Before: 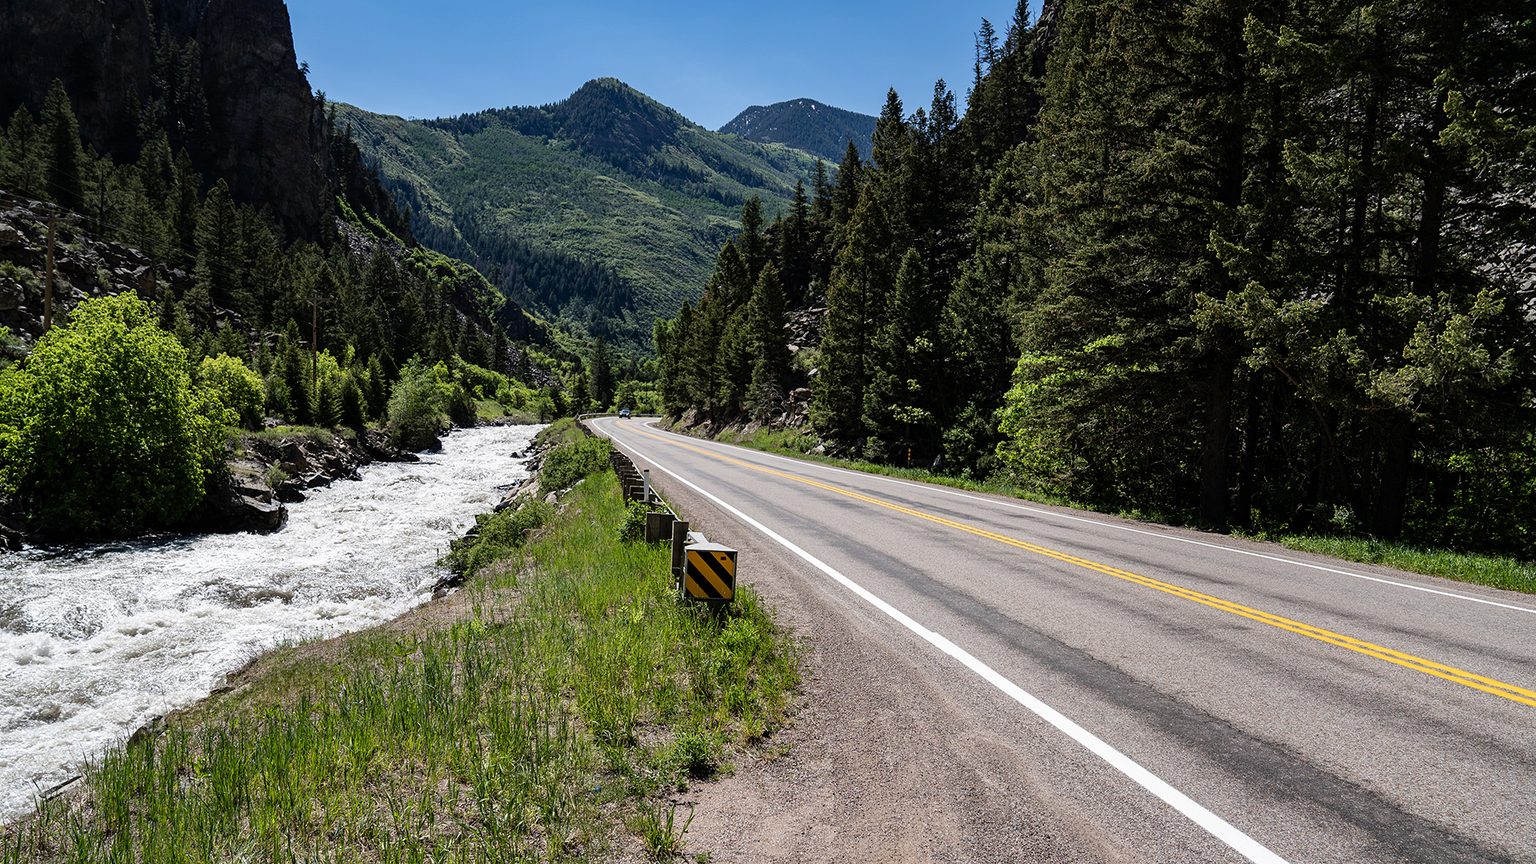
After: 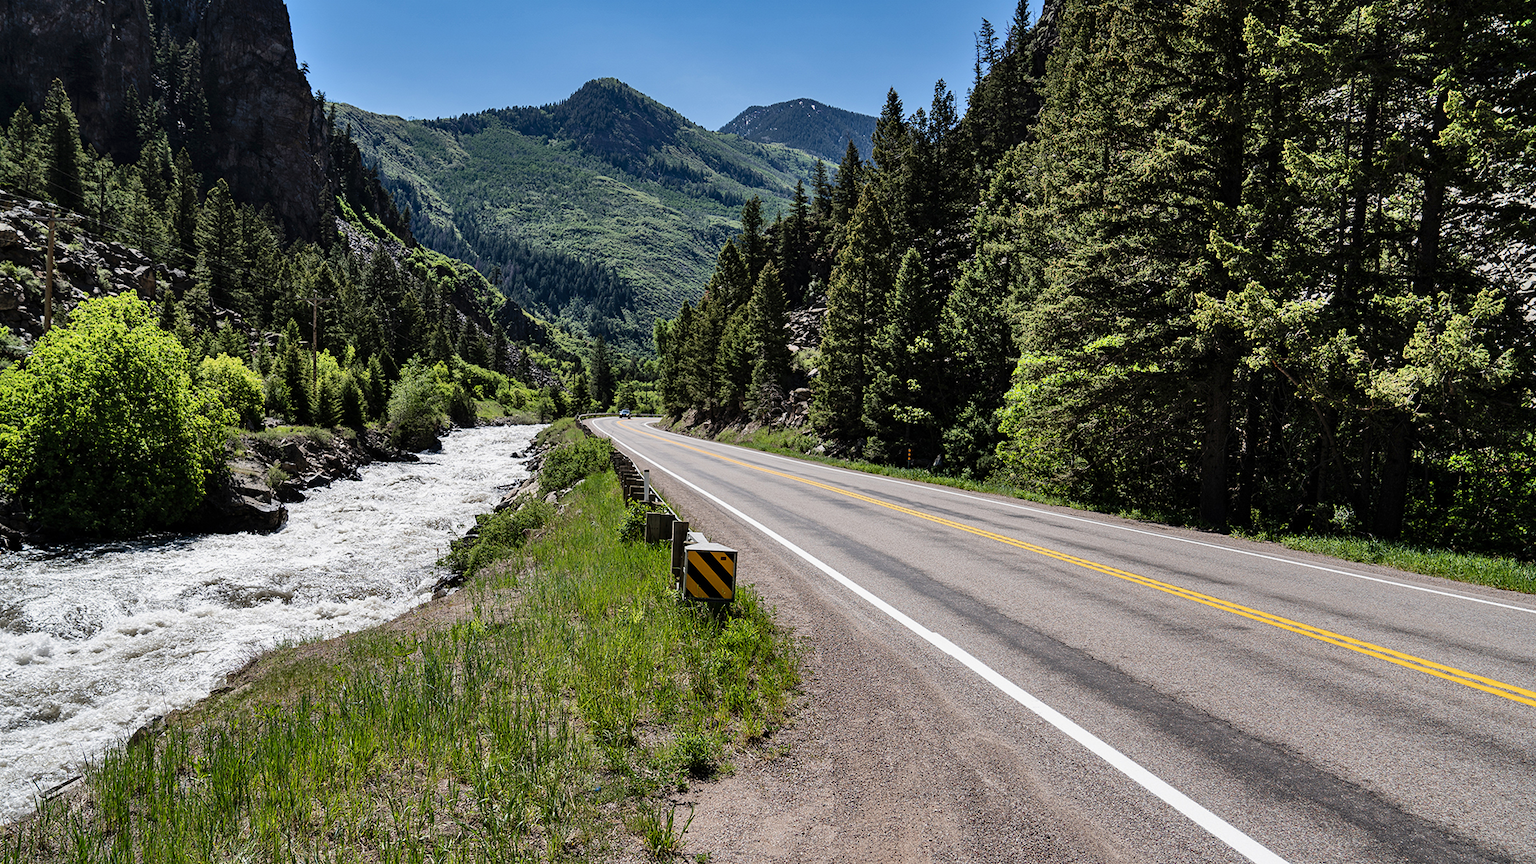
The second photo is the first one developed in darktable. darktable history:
shadows and highlights: shadows 59.74, soften with gaussian
exposure: exposure -0.071 EV, compensate highlight preservation false
